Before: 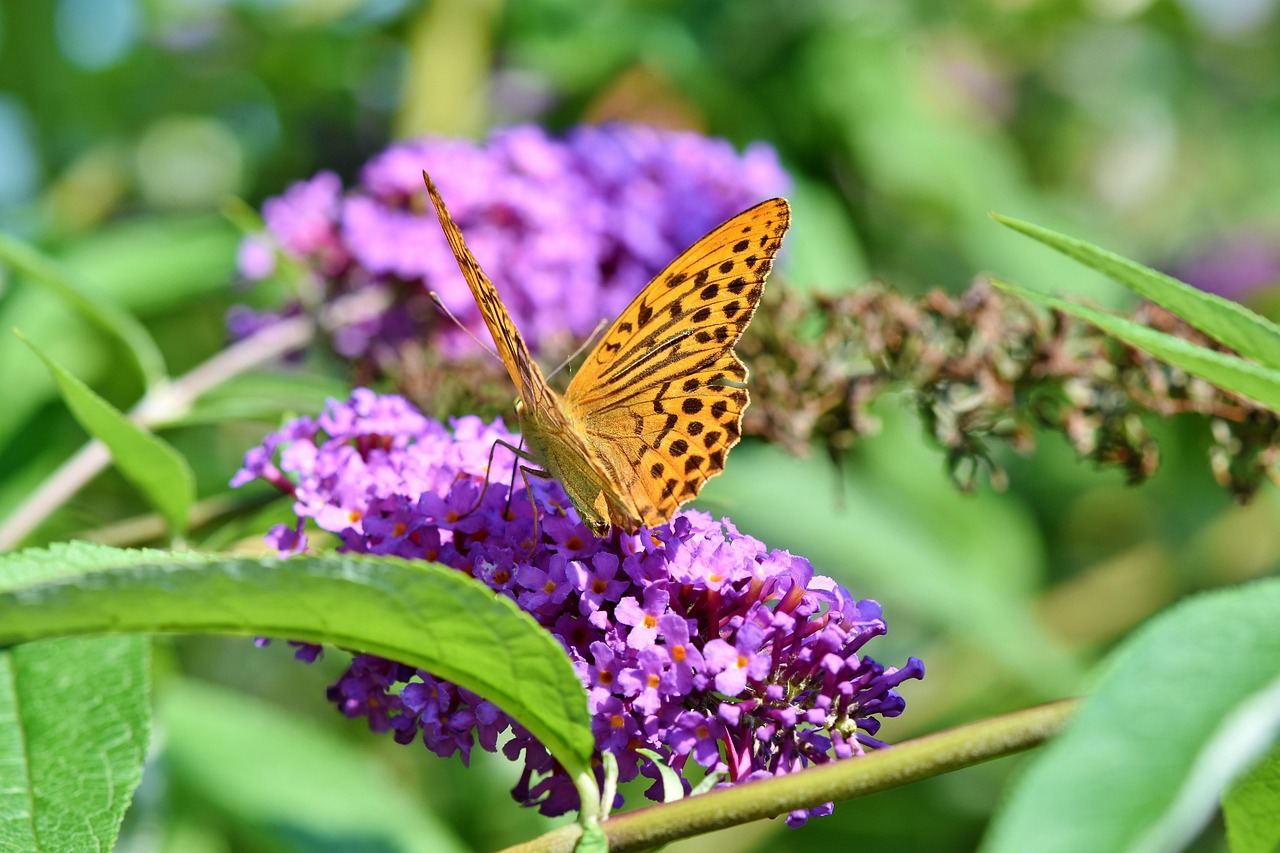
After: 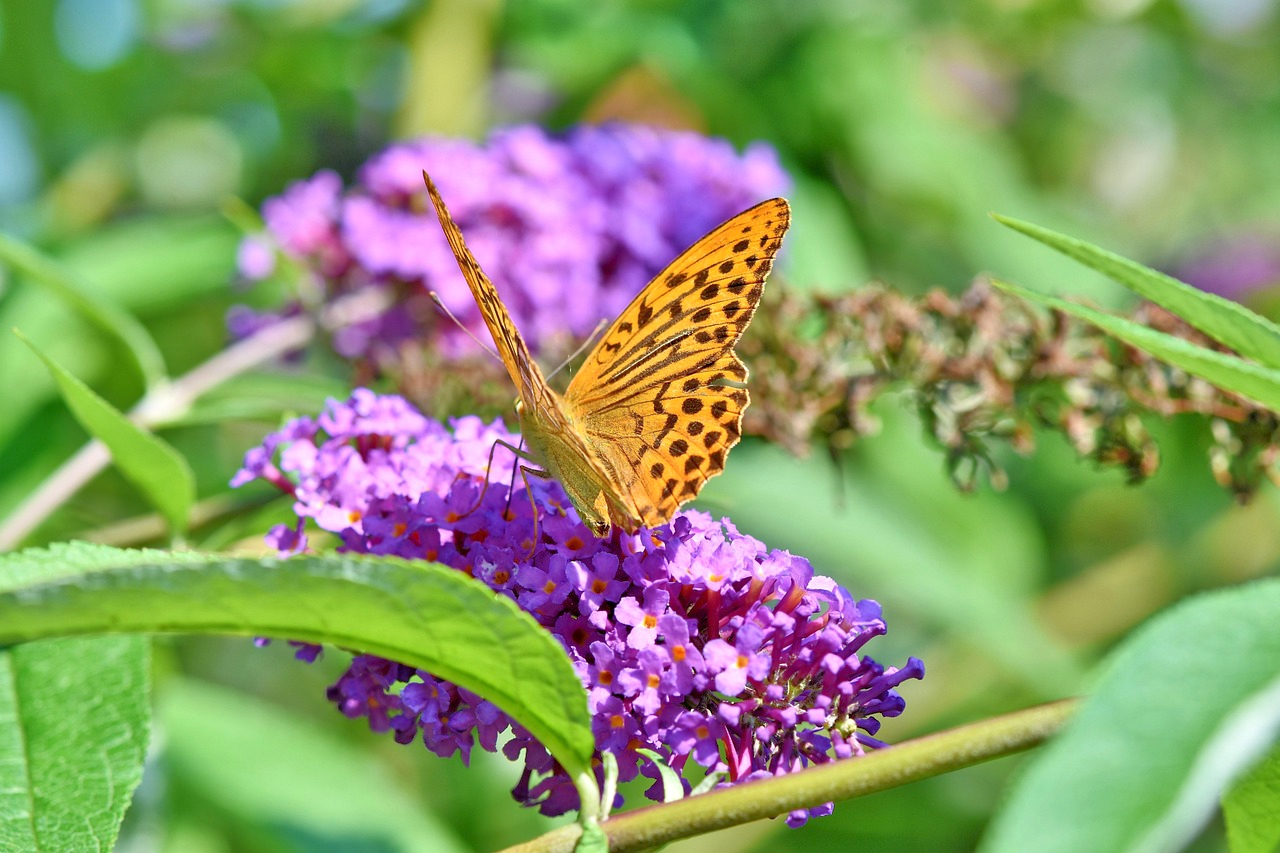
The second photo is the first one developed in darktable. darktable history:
tone equalizer: -7 EV 0.158 EV, -6 EV 0.561 EV, -5 EV 1.12 EV, -4 EV 1.31 EV, -3 EV 1.15 EV, -2 EV 0.6 EV, -1 EV 0.158 EV
